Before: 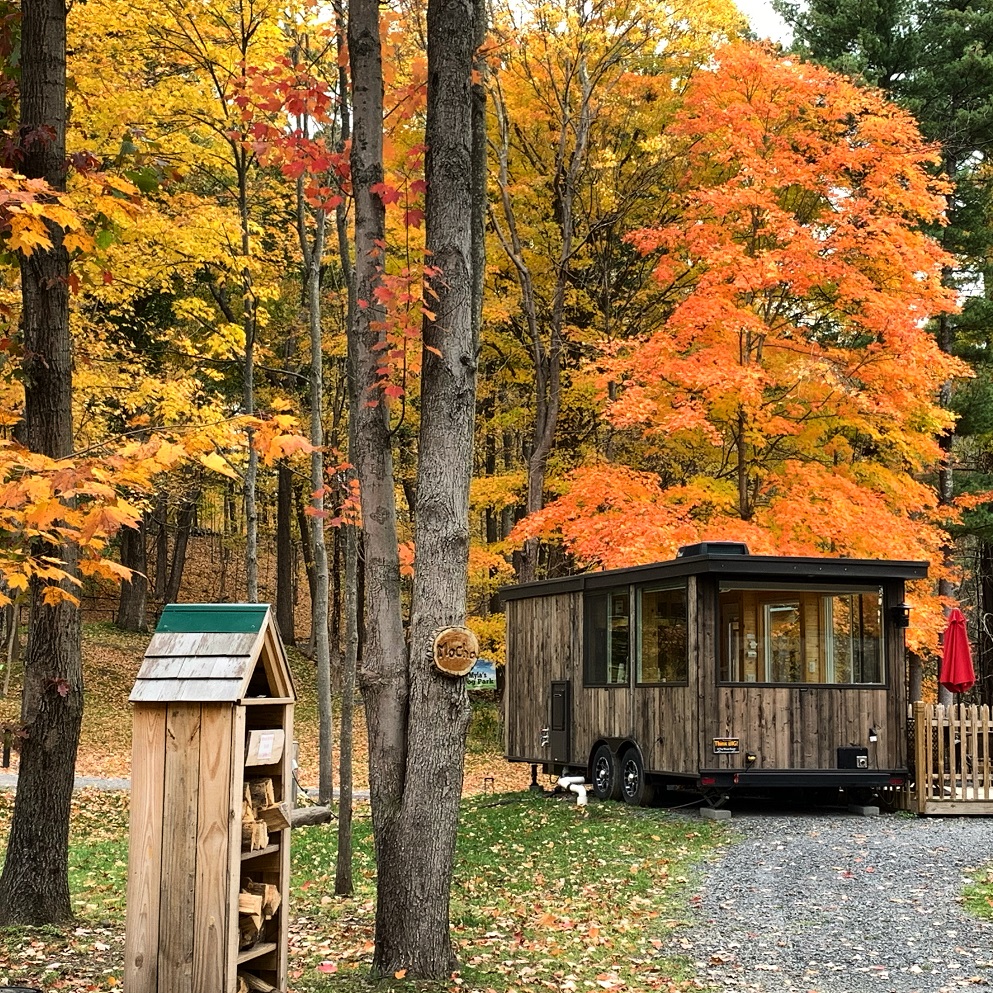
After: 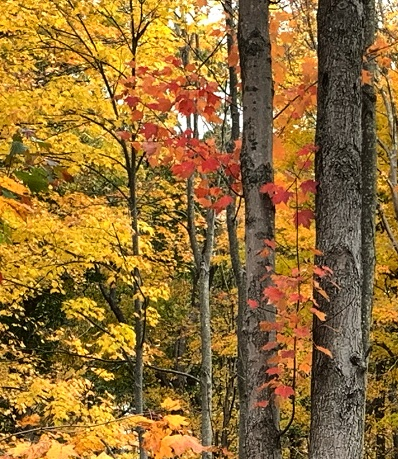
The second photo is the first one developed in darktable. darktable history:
crop and rotate: left 11.125%, top 0.074%, right 48.731%, bottom 53.649%
